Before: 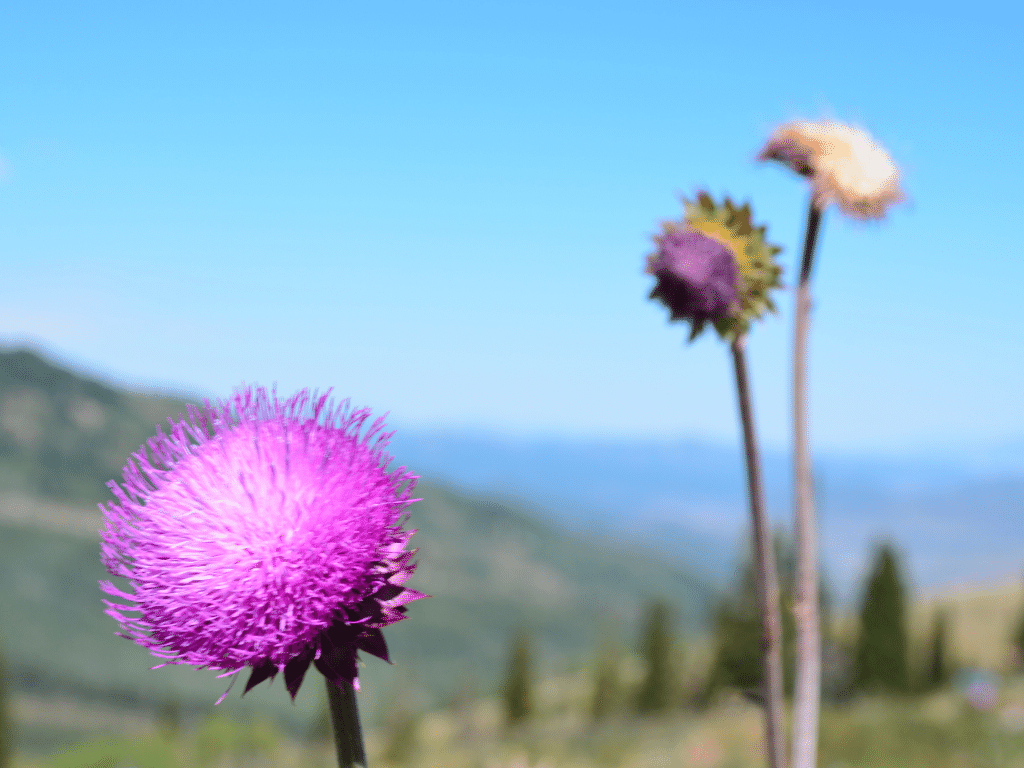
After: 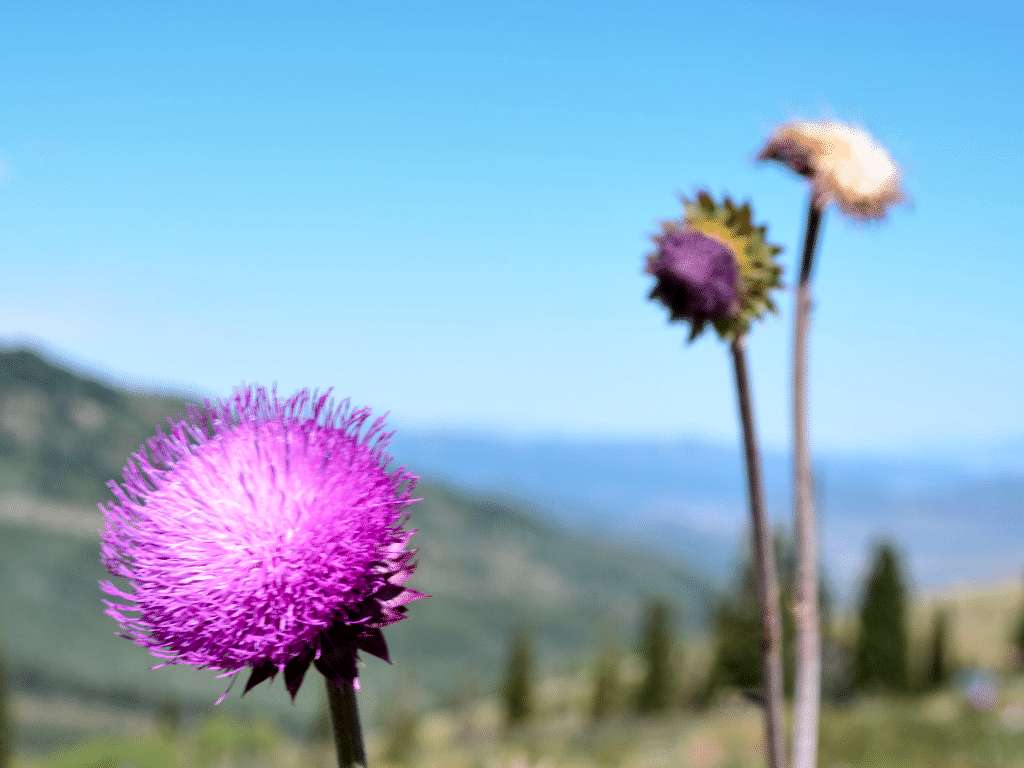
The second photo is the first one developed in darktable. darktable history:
local contrast: highlights 123%, shadows 126%, detail 140%, midtone range 0.254
shadows and highlights: shadows 52.34, highlights -28.23, soften with gaussian
